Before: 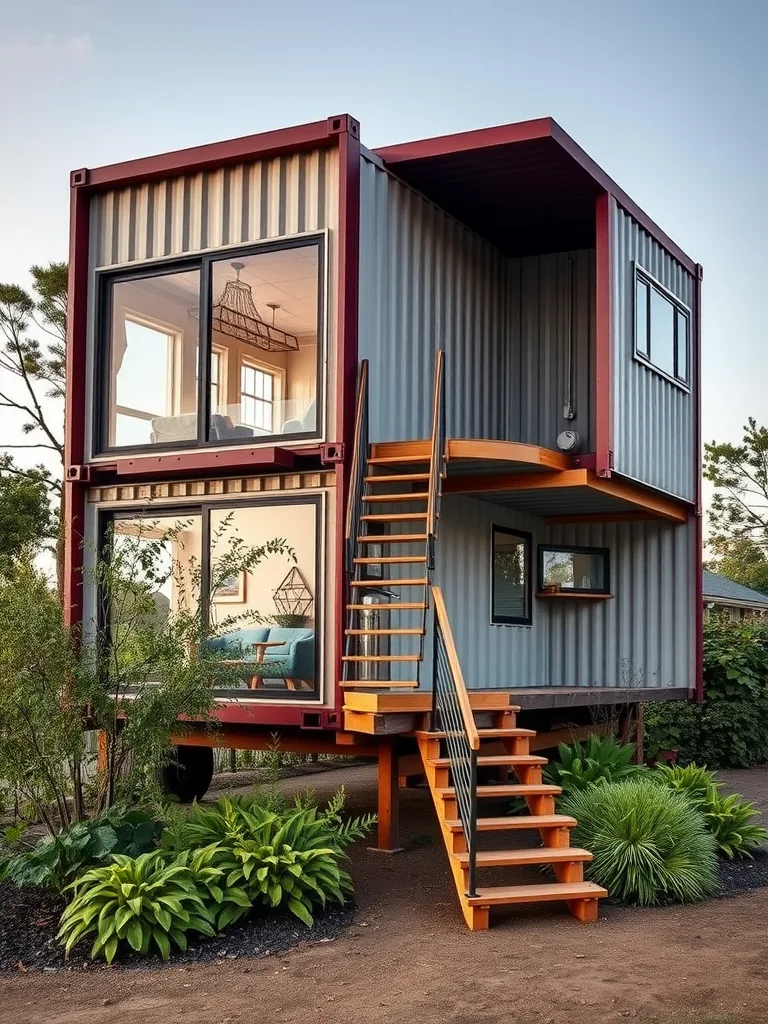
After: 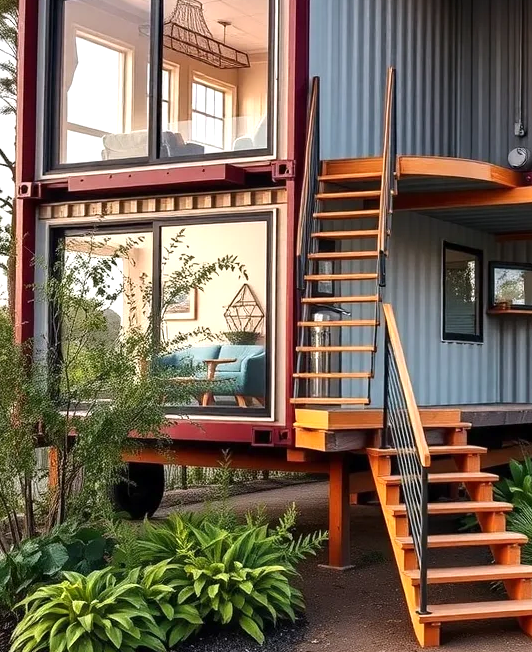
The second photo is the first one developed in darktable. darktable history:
white balance: red 1.009, blue 1.027
exposure: exposure 0.367 EV, compensate highlight preservation false
crop: left 6.488%, top 27.668%, right 24.183%, bottom 8.656%
